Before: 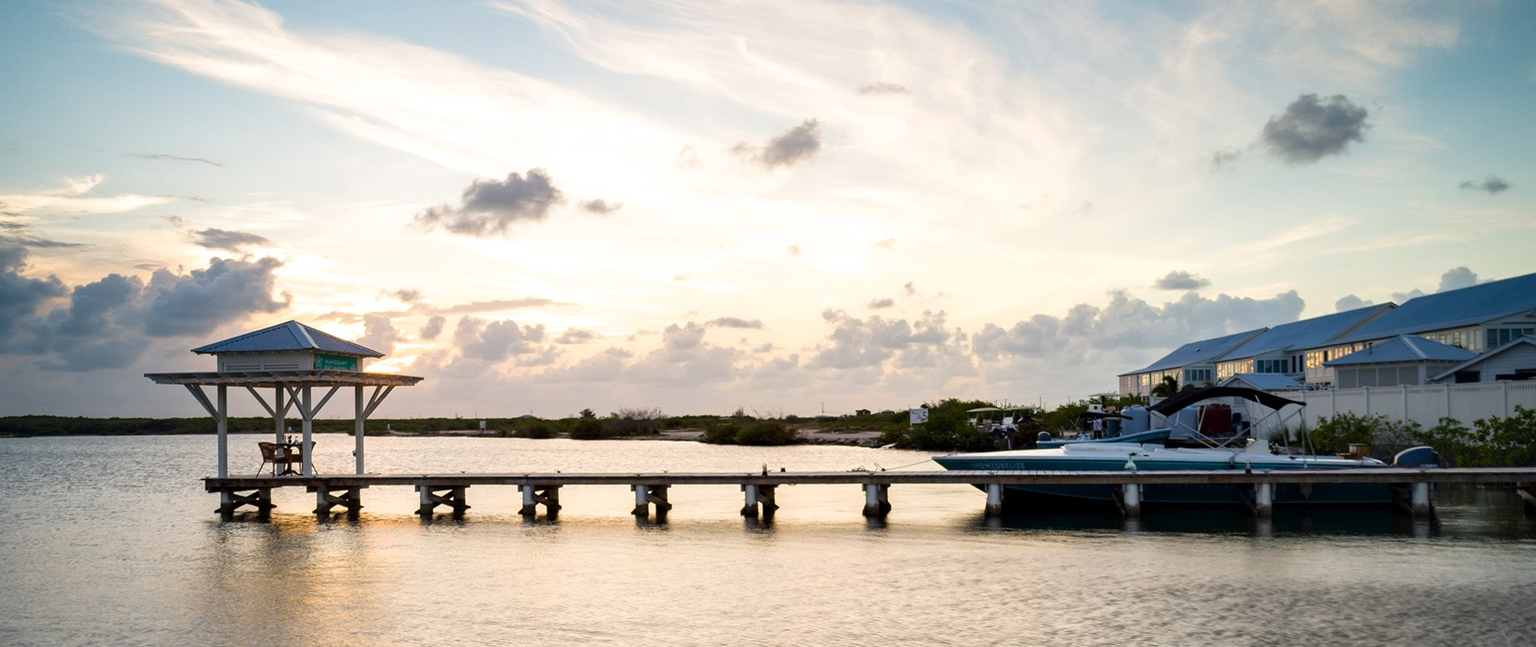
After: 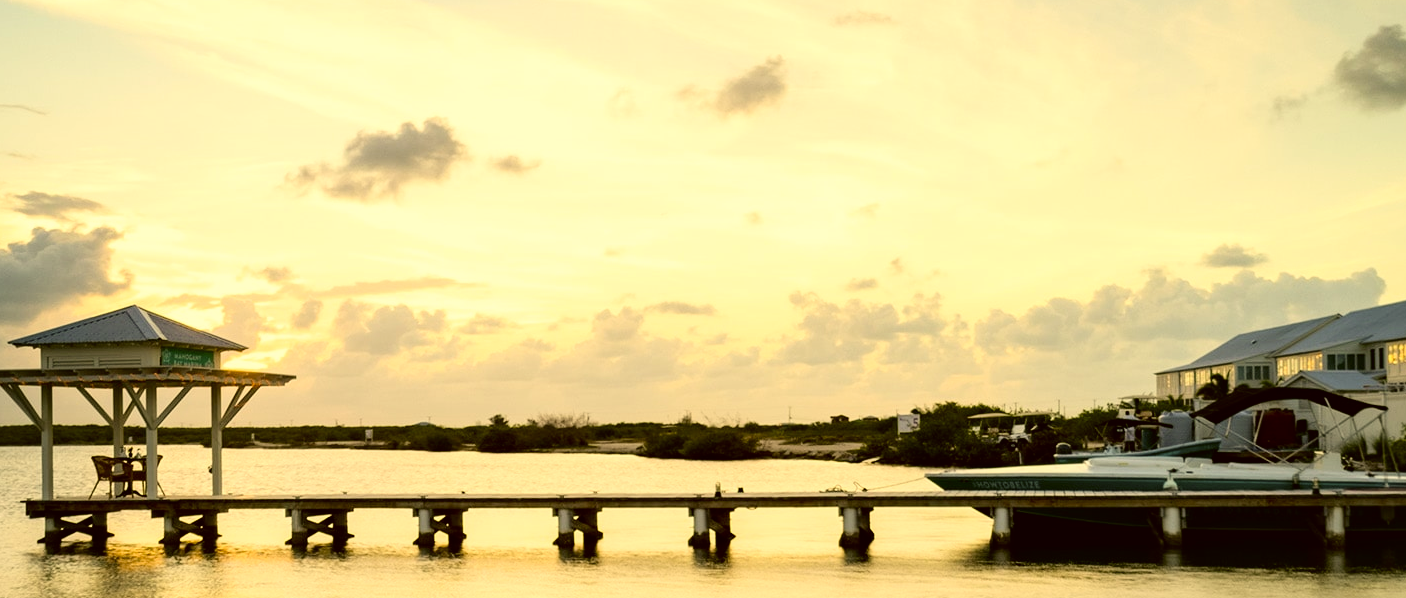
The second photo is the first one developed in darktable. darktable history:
tone curve: curves: ch0 [(0, 0) (0.004, 0.001) (0.133, 0.112) (0.325, 0.362) (0.832, 0.893) (1, 1)], color space Lab, independent channels, preserve colors none
color correction: highlights a* 0.166, highlights b* 29.35, shadows a* -0.151, shadows b* 21.88
crop and rotate: left 12.013%, top 11.474%, right 13.953%, bottom 13.752%
